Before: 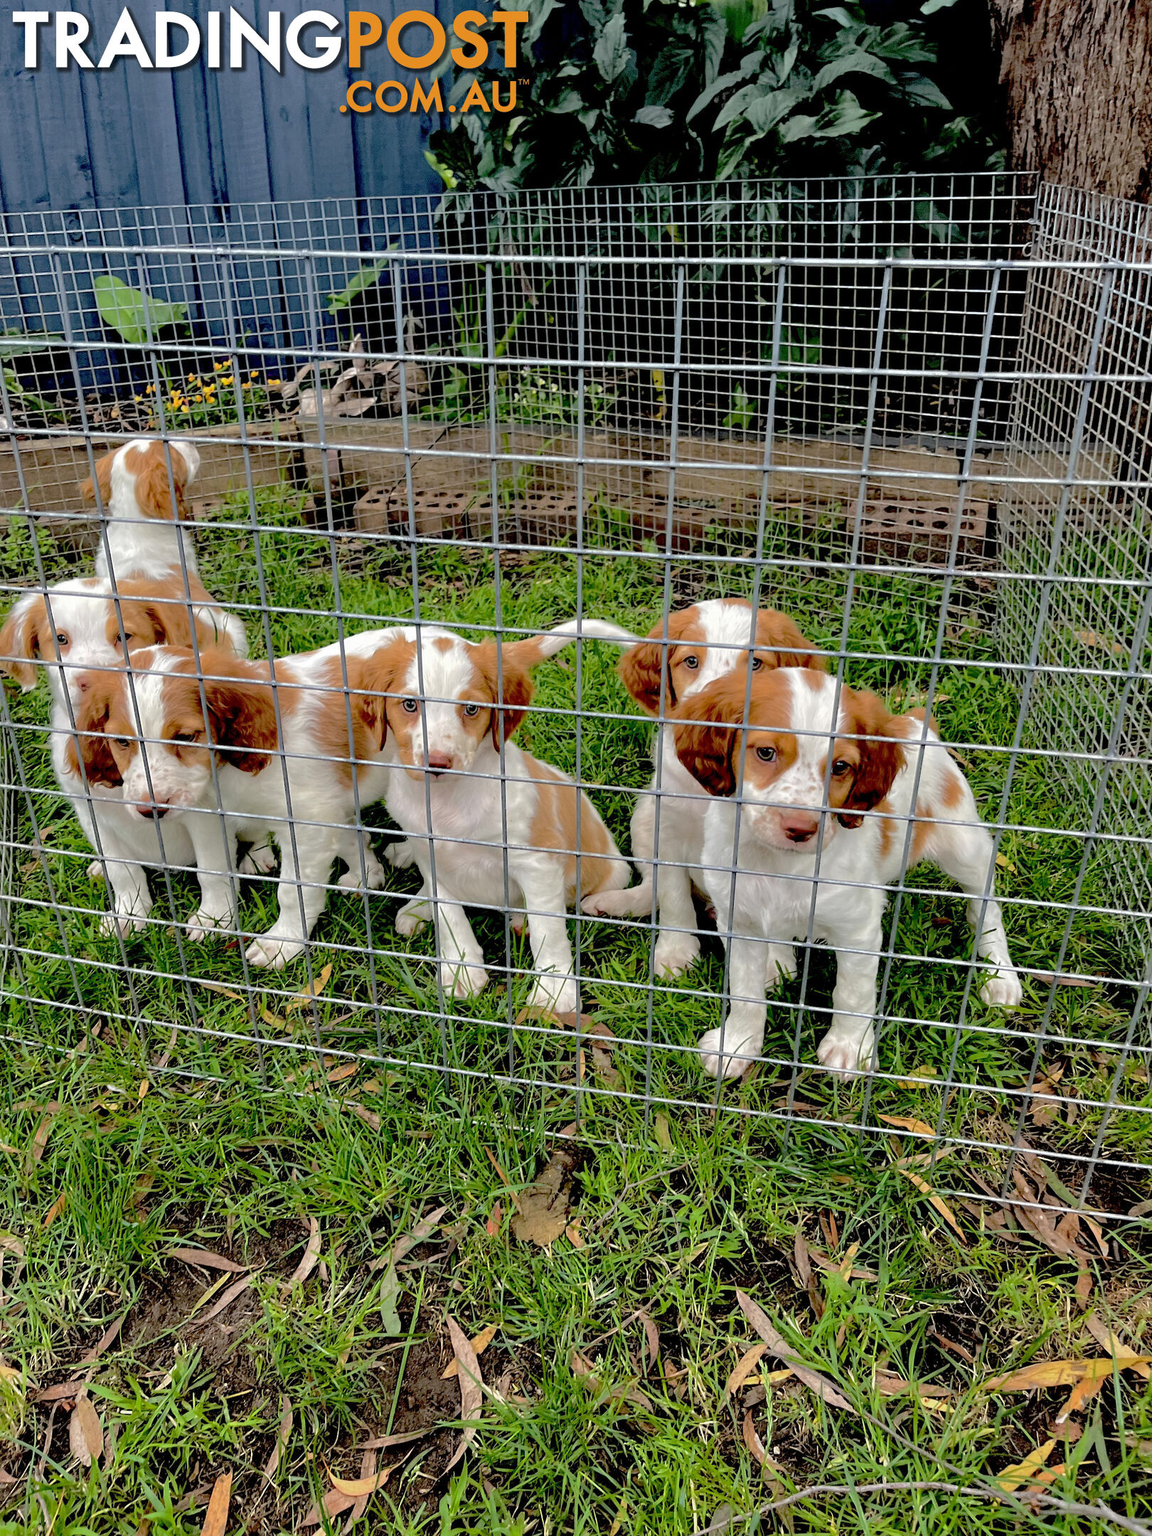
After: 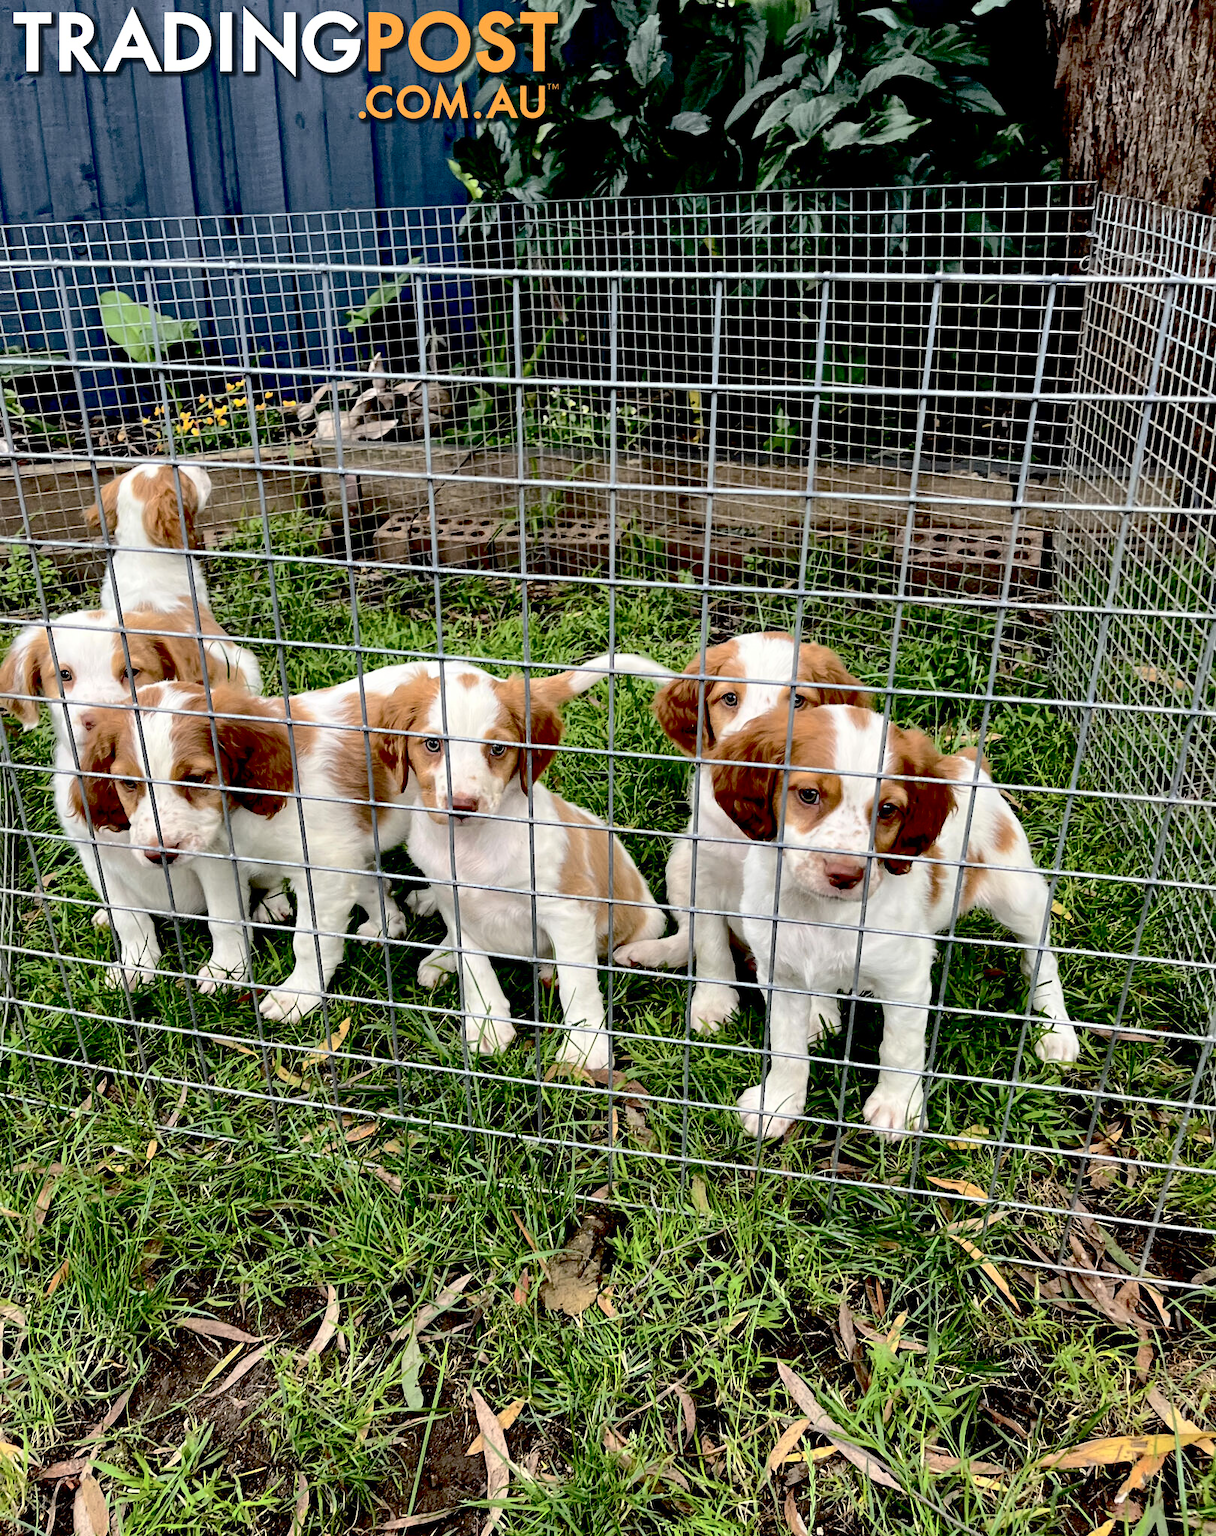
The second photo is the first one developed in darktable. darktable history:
shadows and highlights: on, module defaults
crop and rotate: top 0.008%, bottom 5.228%
contrast brightness saturation: contrast 0.506, saturation -0.104
